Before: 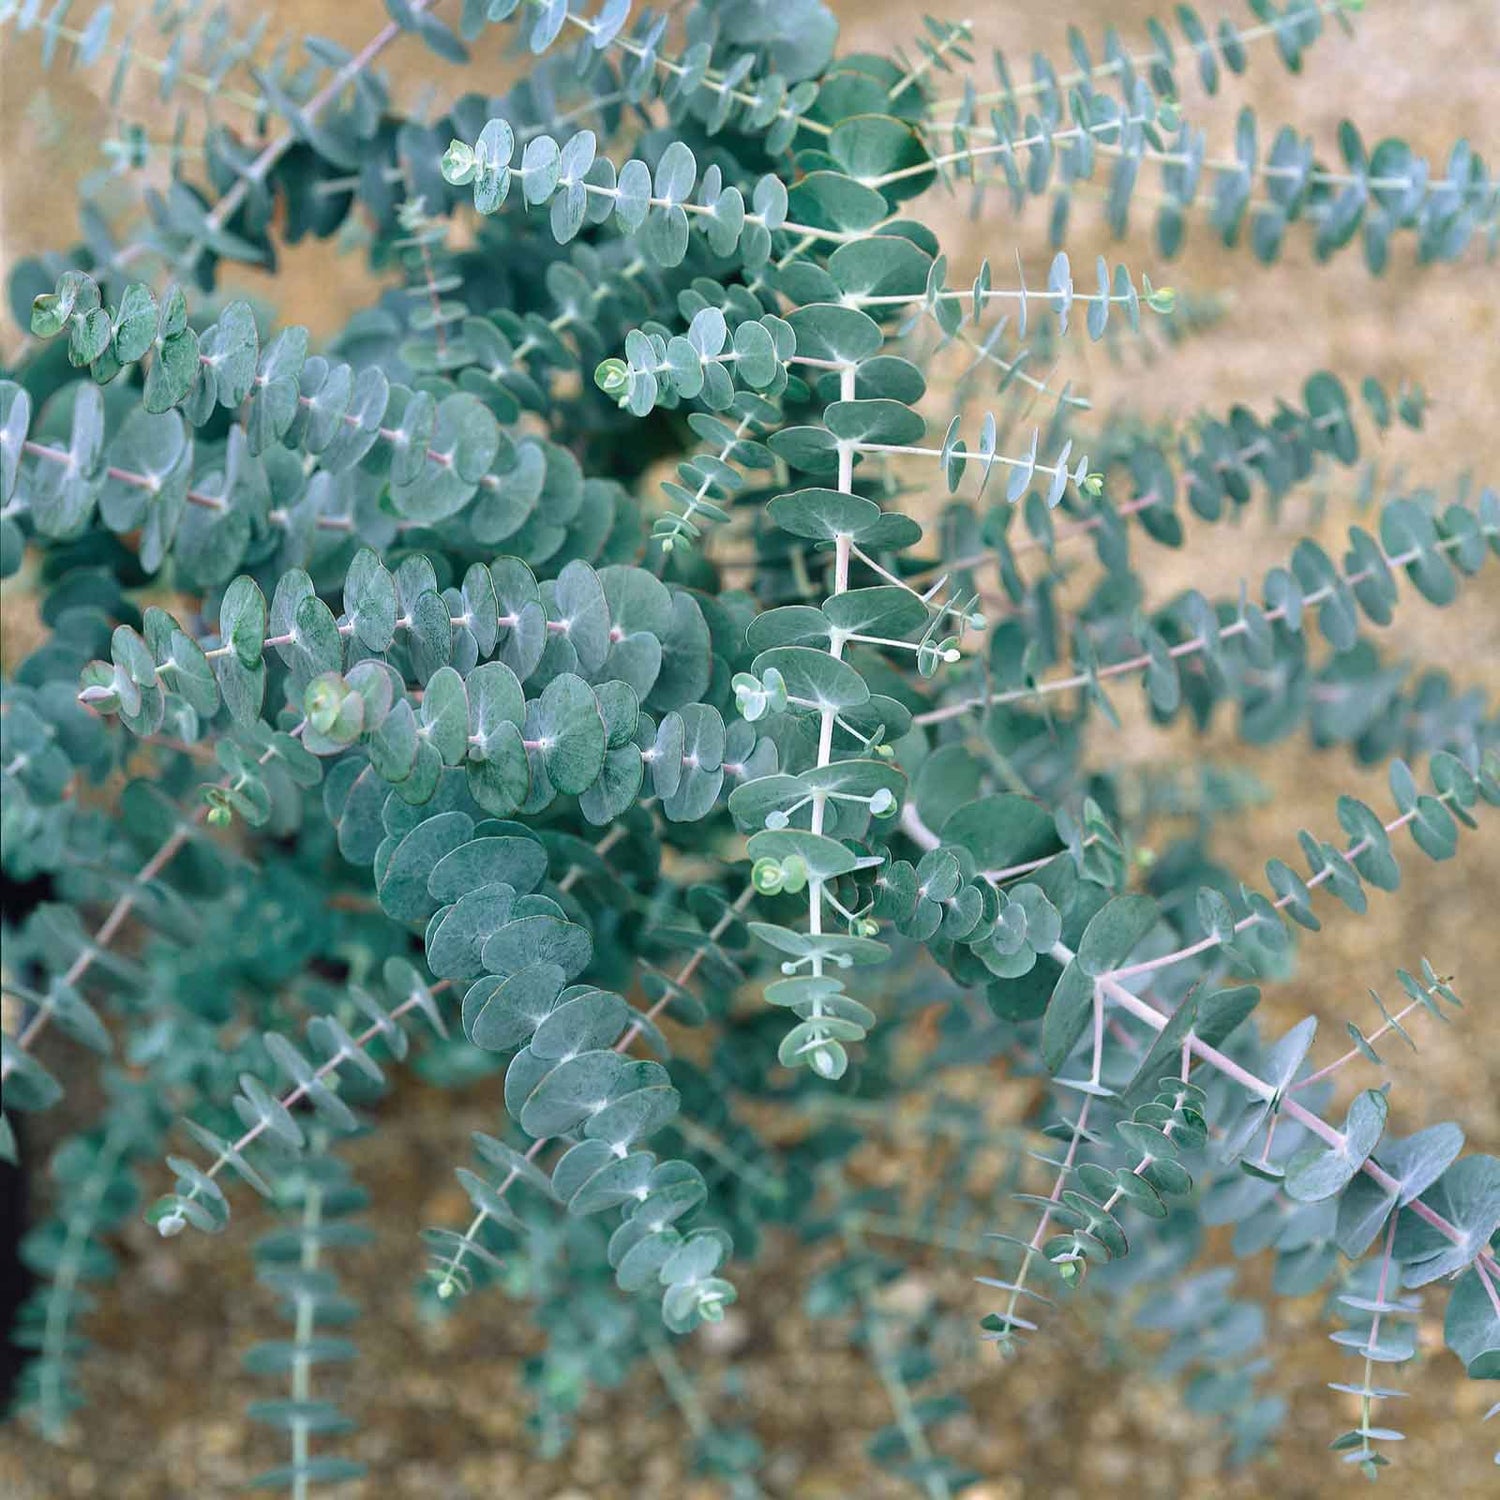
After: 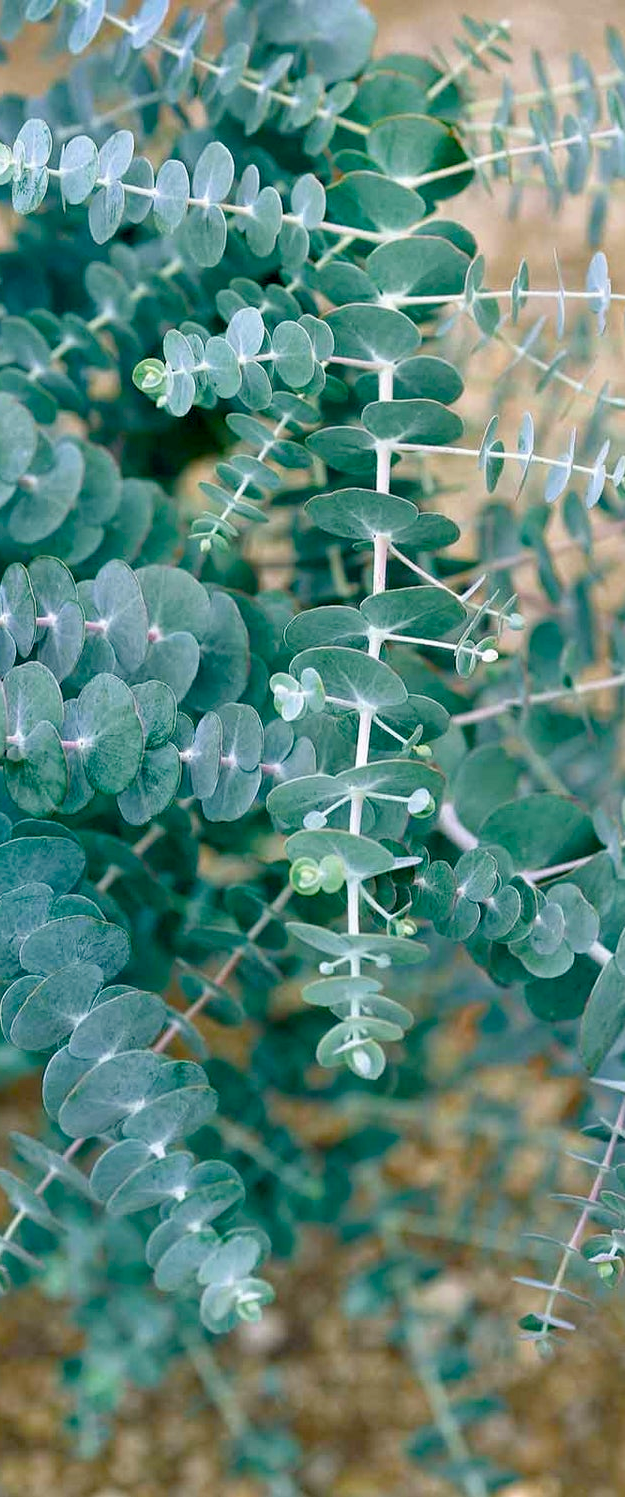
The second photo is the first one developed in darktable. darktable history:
color balance rgb: highlights gain › chroma 0.238%, highlights gain › hue 329.94°, global offset › luminance -0.506%, perceptual saturation grading › global saturation 20%, perceptual saturation grading › highlights -24.765%, perceptual saturation grading › shadows 50.024%
crop: left 30.803%, right 27.236%
